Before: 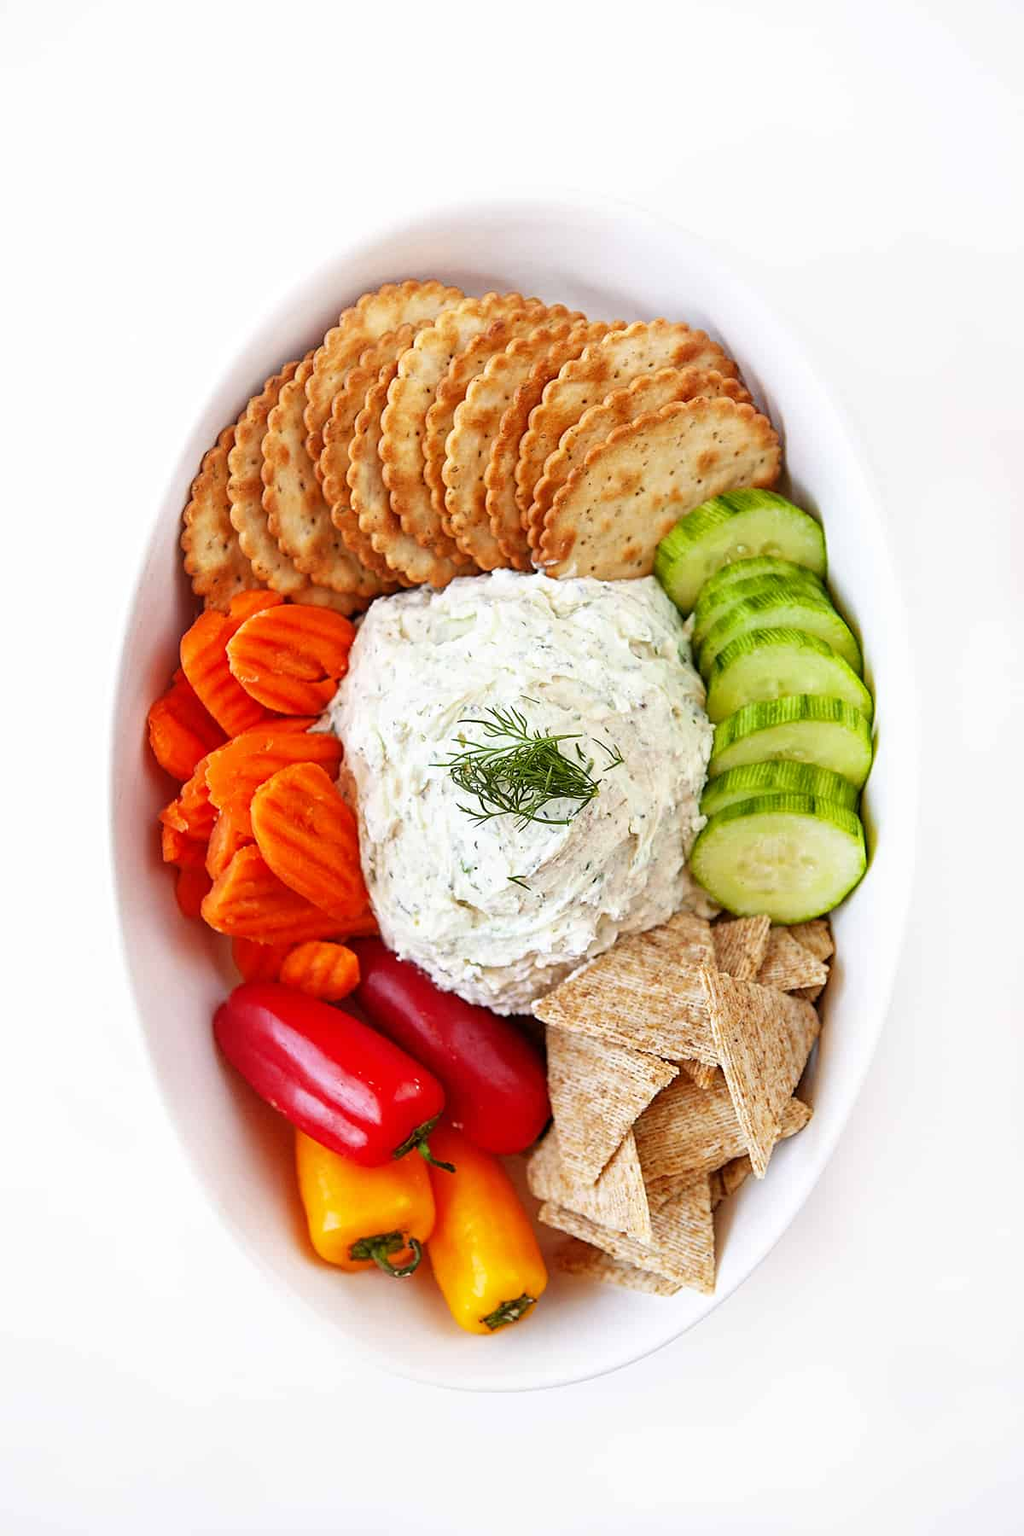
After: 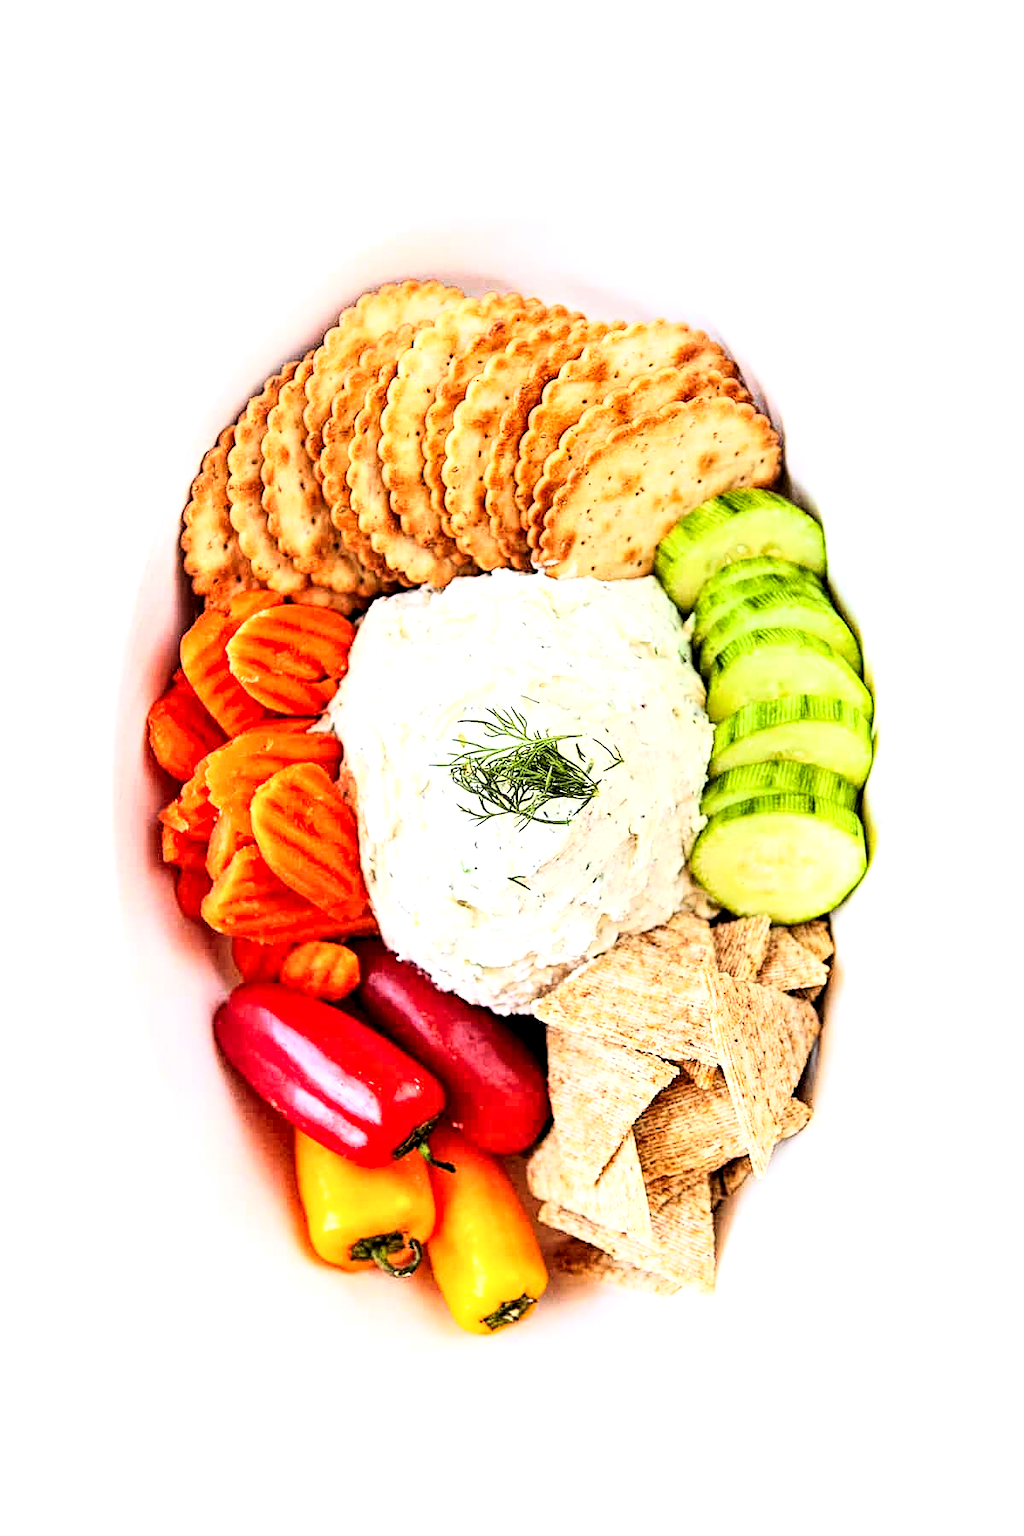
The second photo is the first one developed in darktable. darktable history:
local contrast: highlights 100%, shadows 100%, detail 200%, midtone range 0.2
rgb curve: curves: ch0 [(0, 0) (0.21, 0.15) (0.24, 0.21) (0.5, 0.75) (0.75, 0.96) (0.89, 0.99) (1, 1)]; ch1 [(0, 0.02) (0.21, 0.13) (0.25, 0.2) (0.5, 0.67) (0.75, 0.9) (0.89, 0.97) (1, 1)]; ch2 [(0, 0.02) (0.21, 0.13) (0.25, 0.2) (0.5, 0.67) (0.75, 0.9) (0.89, 0.97) (1, 1)], compensate middle gray true
